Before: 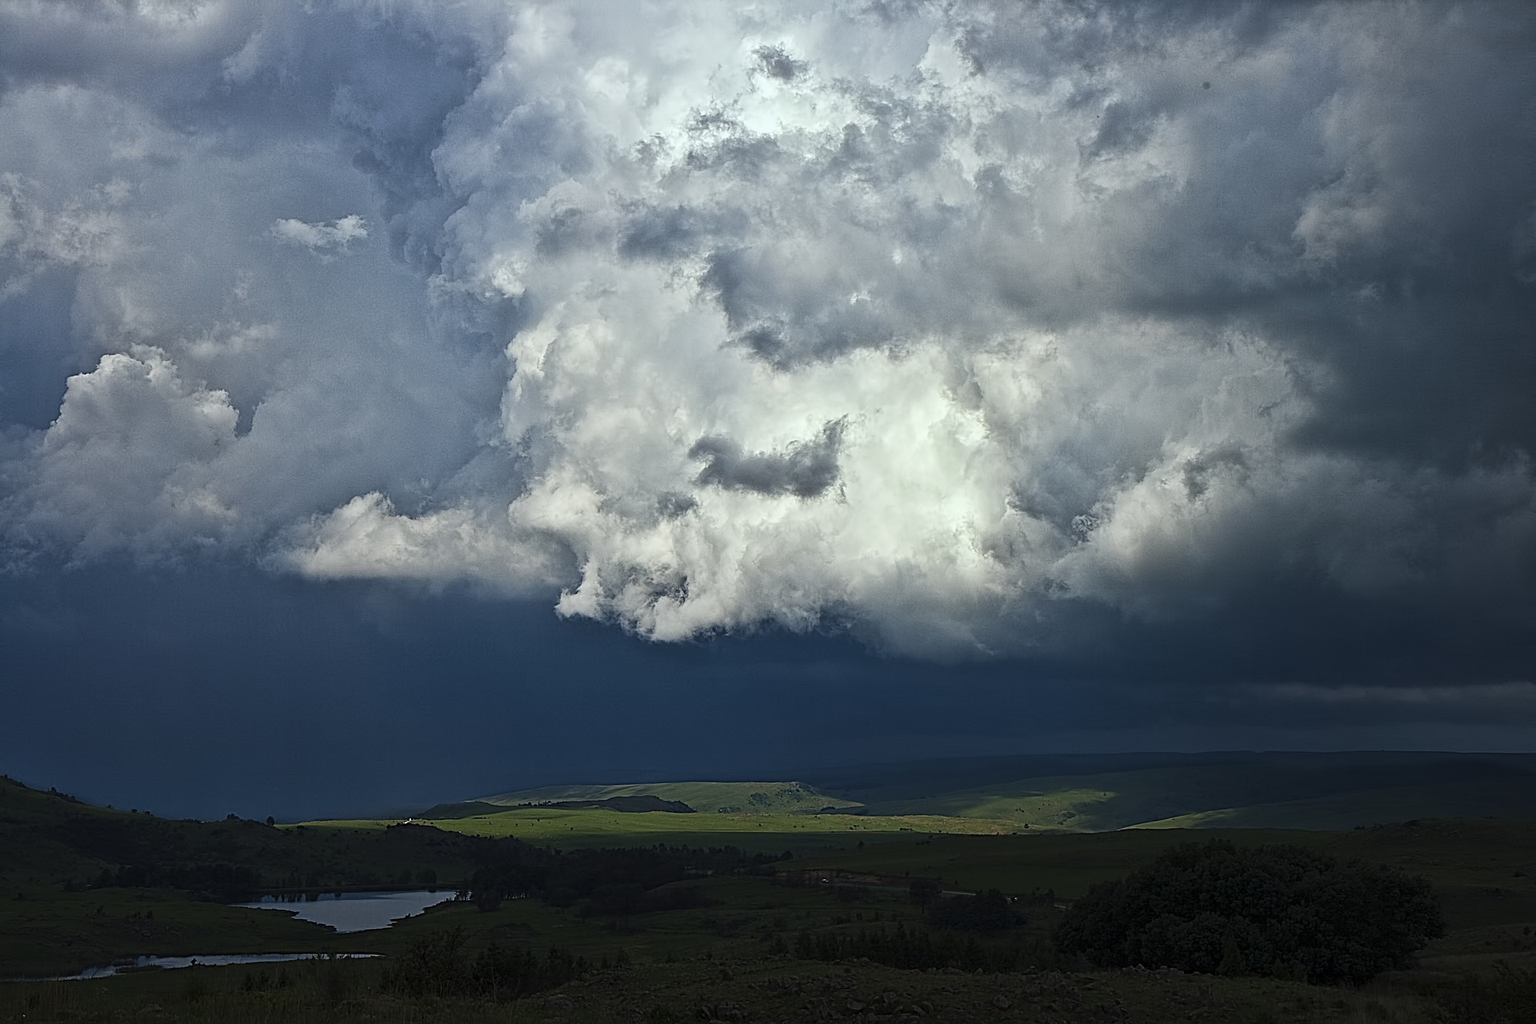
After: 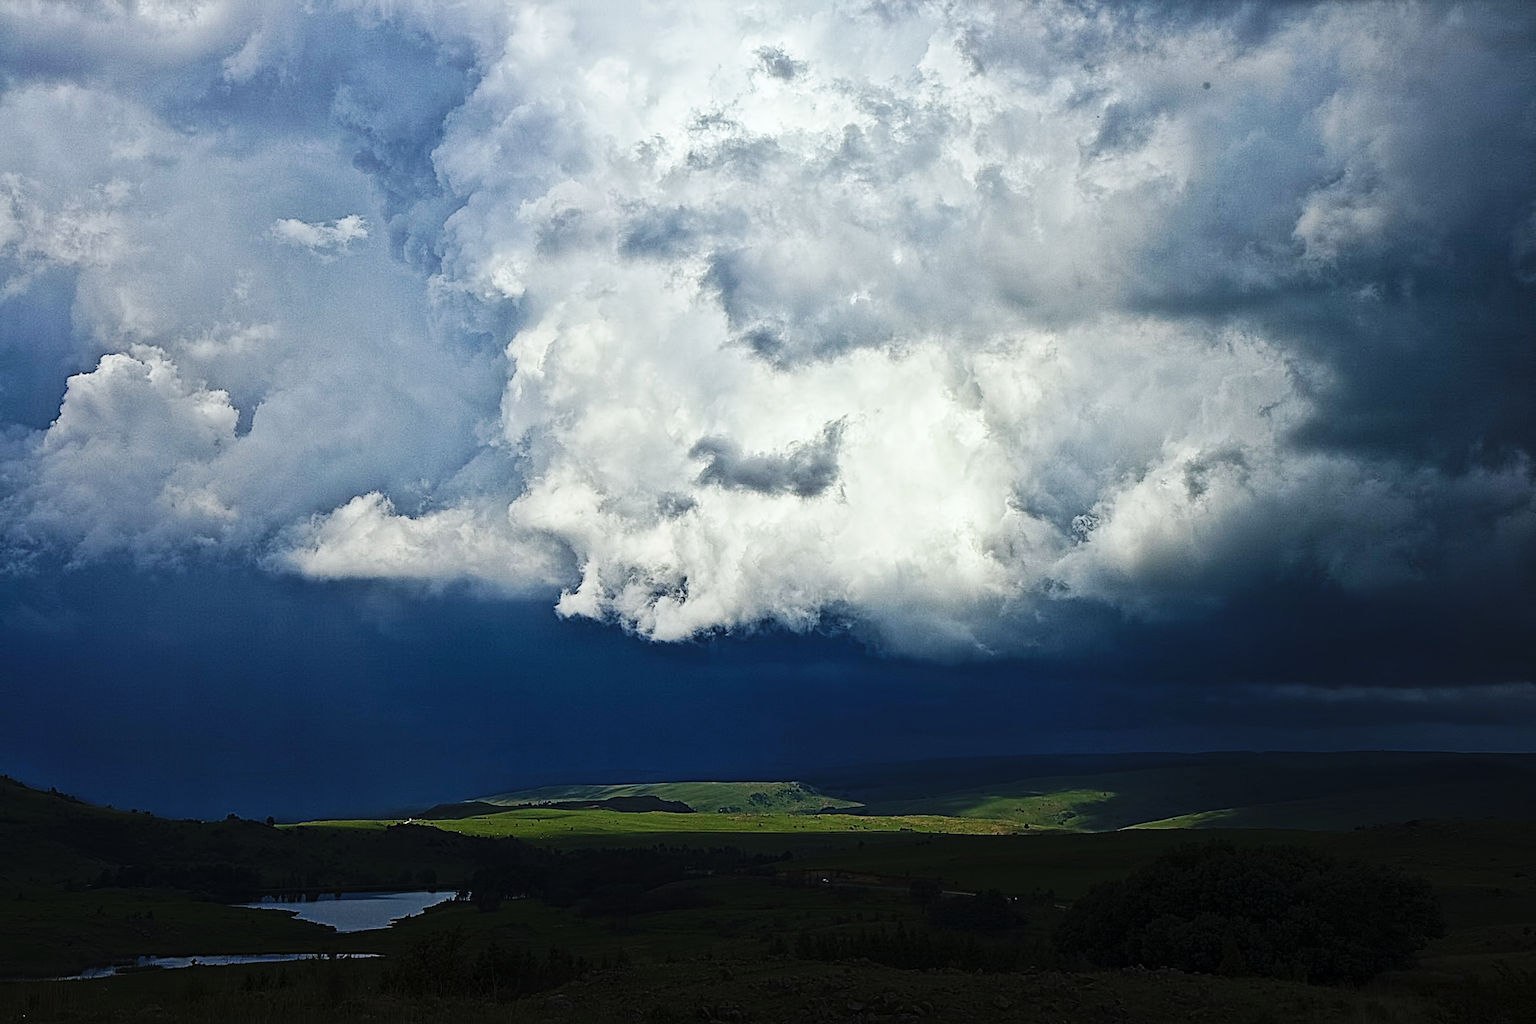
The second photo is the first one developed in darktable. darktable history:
velvia: strength 9.82%
base curve: curves: ch0 [(0, 0) (0.036, 0.025) (0.121, 0.166) (0.206, 0.329) (0.605, 0.79) (1, 1)], preserve colors none
